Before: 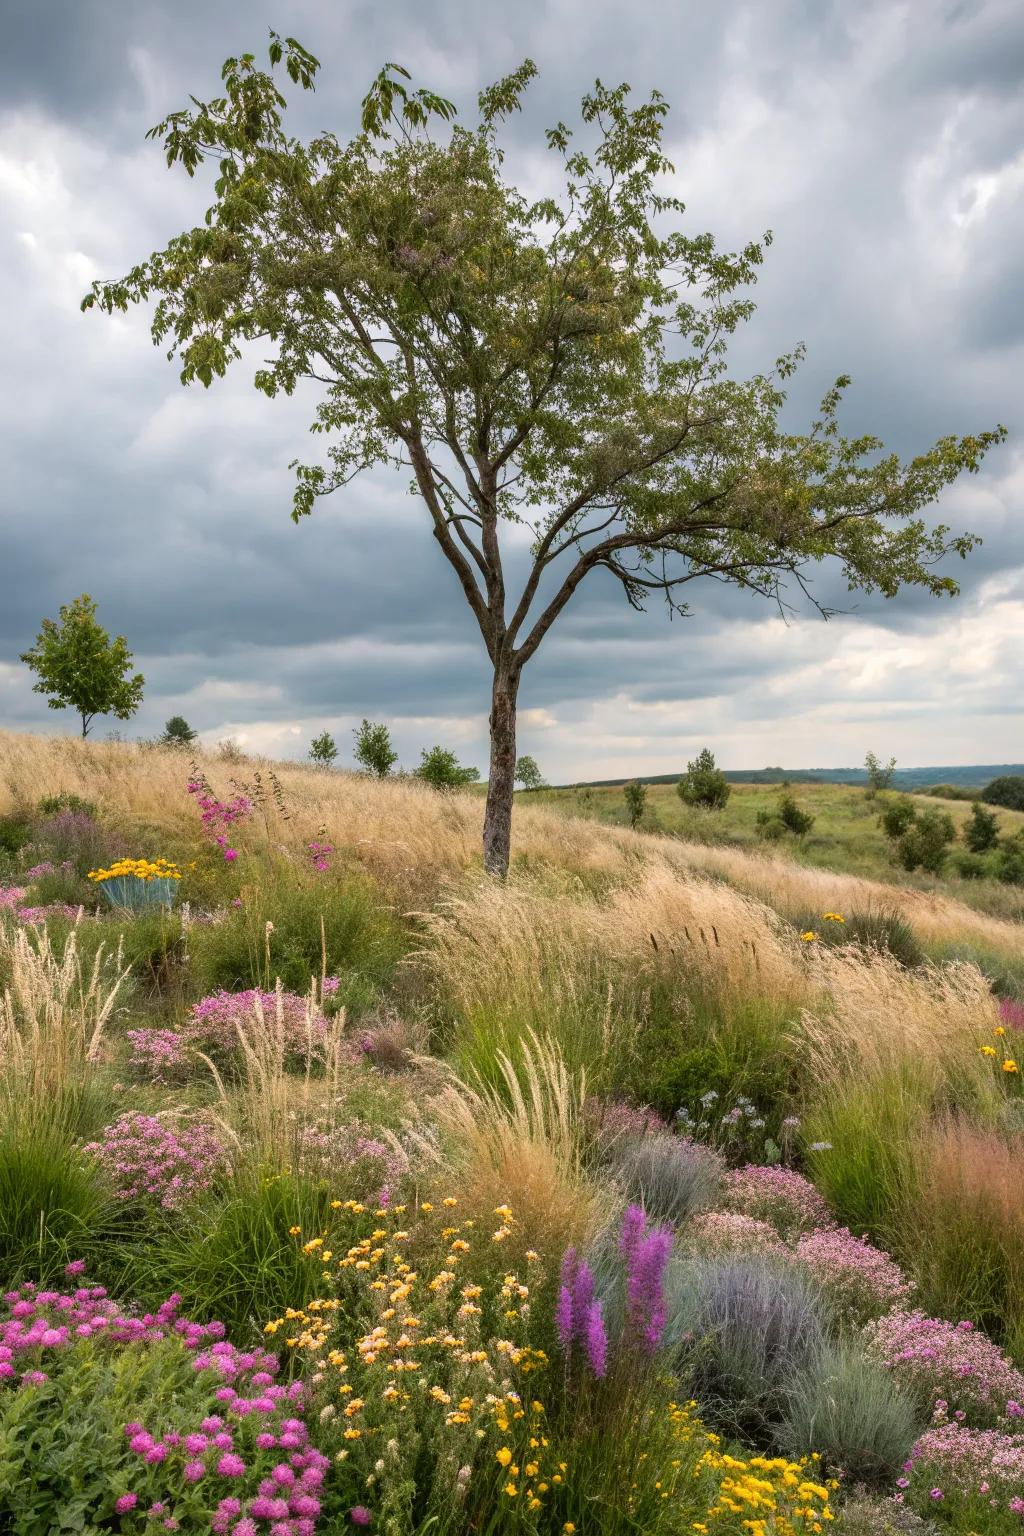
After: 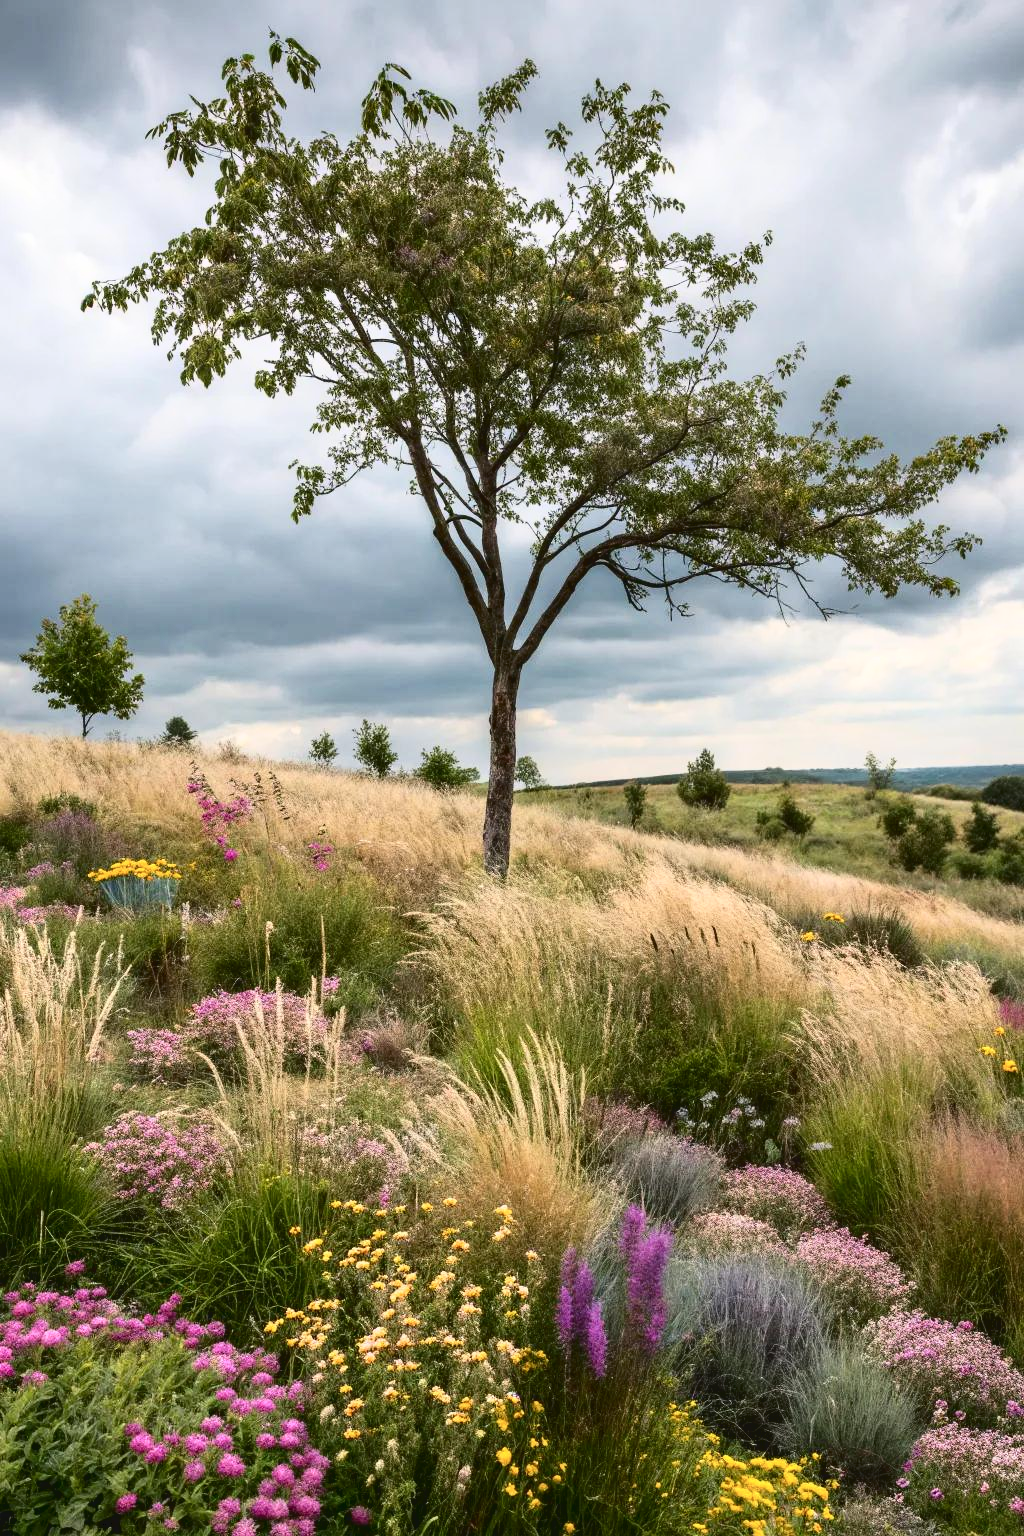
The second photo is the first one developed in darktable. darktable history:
local contrast: mode bilateral grid, contrast 100, coarseness 99, detail 95%, midtone range 0.2
tone curve: curves: ch0 [(0, 0) (0.003, 0.047) (0.011, 0.047) (0.025, 0.049) (0.044, 0.051) (0.069, 0.055) (0.1, 0.066) (0.136, 0.089) (0.177, 0.12) (0.224, 0.155) (0.277, 0.205) (0.335, 0.281) (0.399, 0.37) (0.468, 0.47) (0.543, 0.574) (0.623, 0.687) (0.709, 0.801) (0.801, 0.89) (0.898, 0.963) (1, 1)], color space Lab, independent channels
